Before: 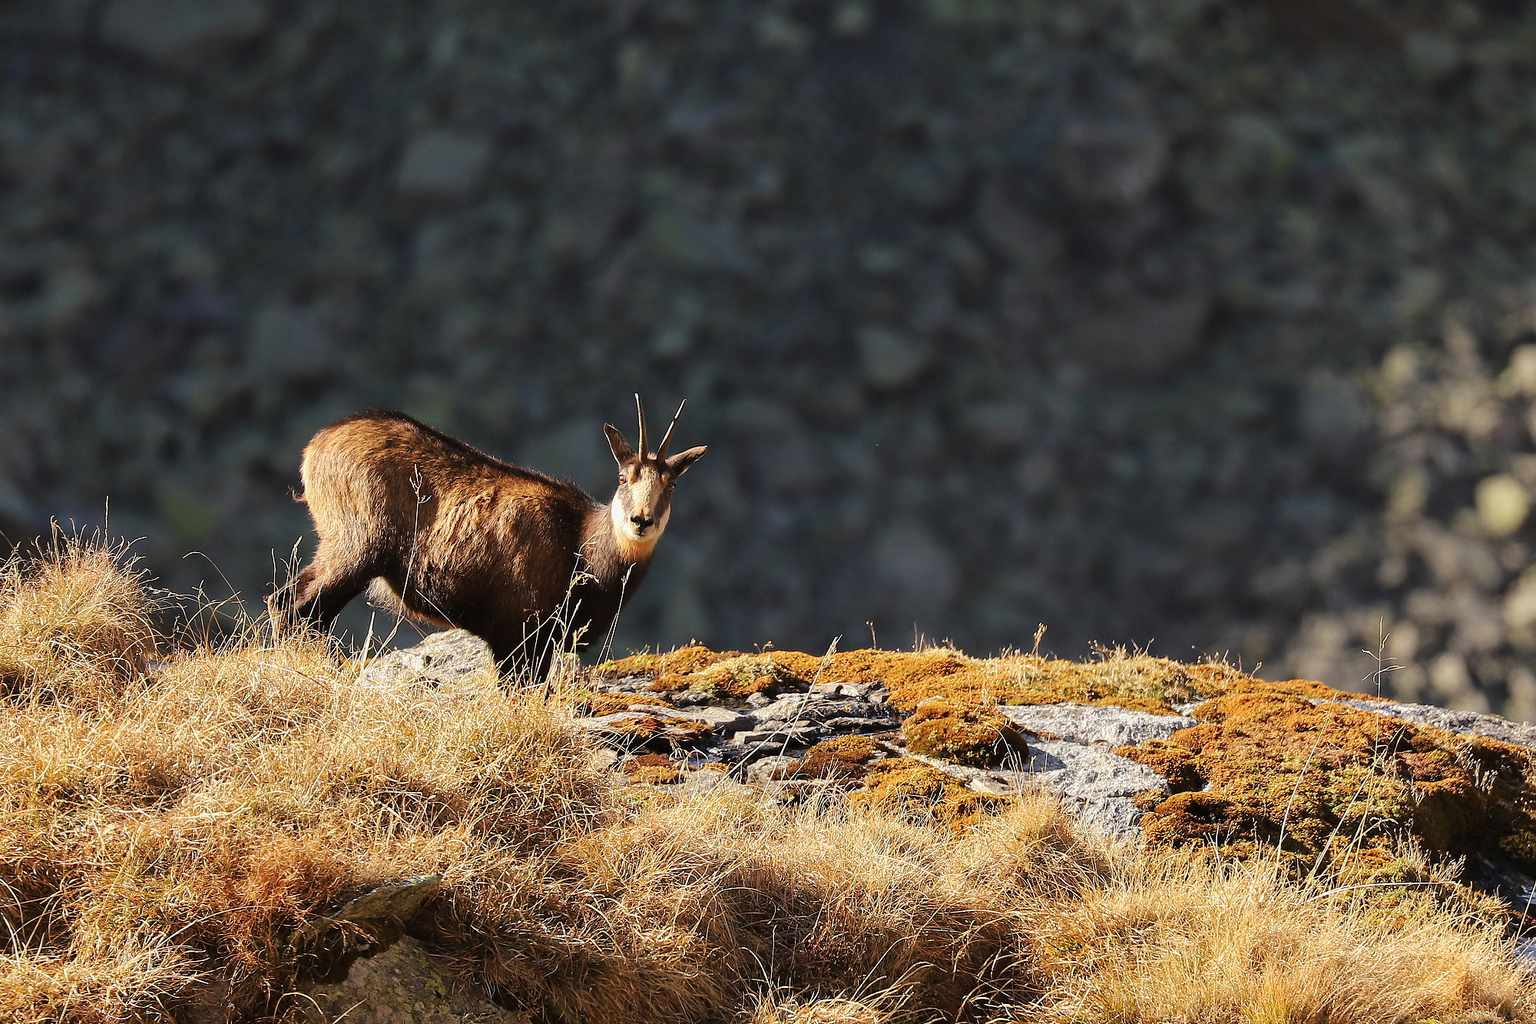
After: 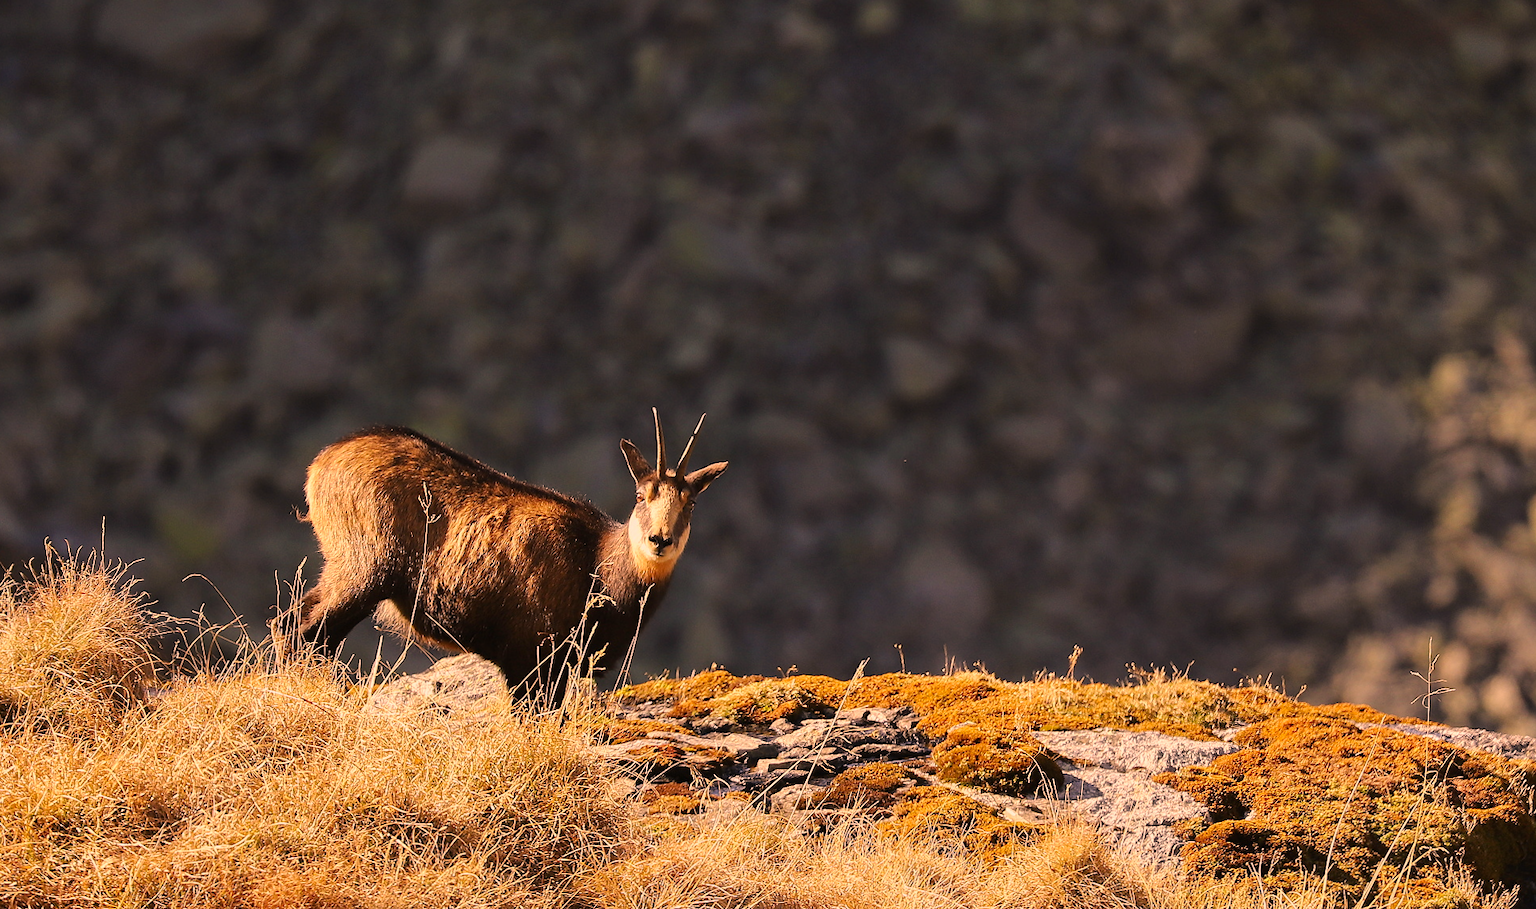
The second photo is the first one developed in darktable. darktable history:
crop and rotate: angle 0.2°, left 0.275%, right 3.127%, bottom 14.18%
color correction: highlights a* 21.88, highlights b* 22.25
